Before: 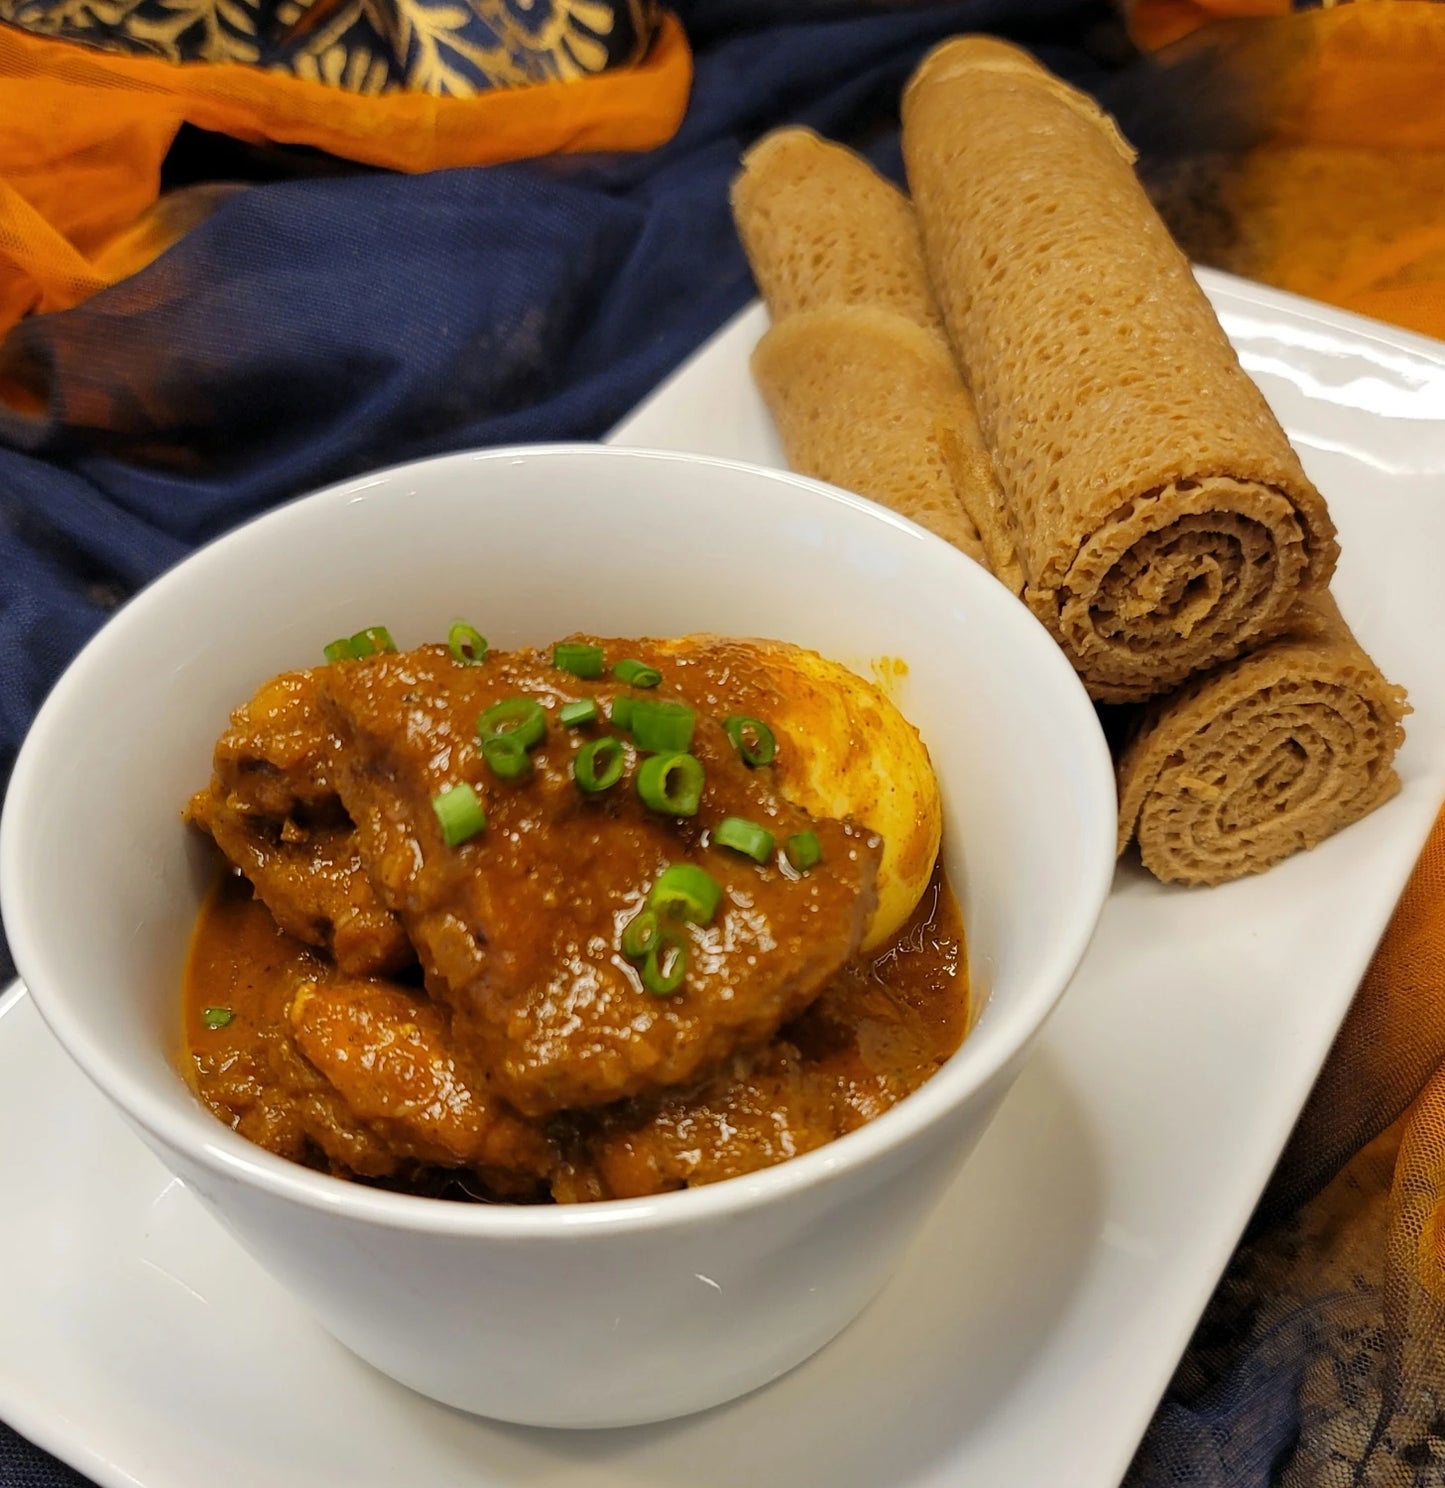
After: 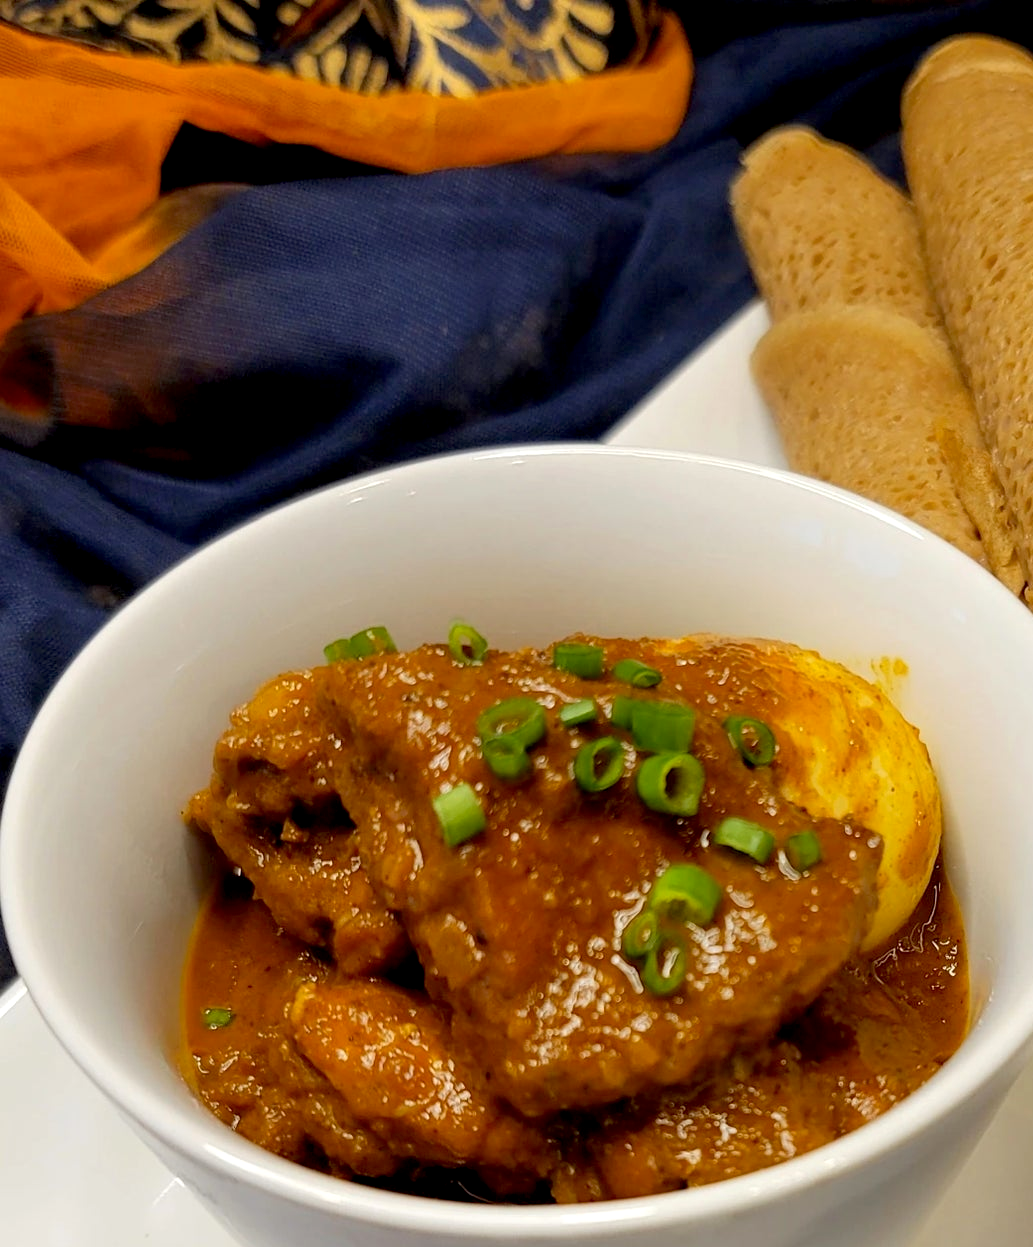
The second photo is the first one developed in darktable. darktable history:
crop: right 28.504%, bottom 16.144%
exposure: black level correction 0.01, exposure 0.121 EV, compensate highlight preservation false
